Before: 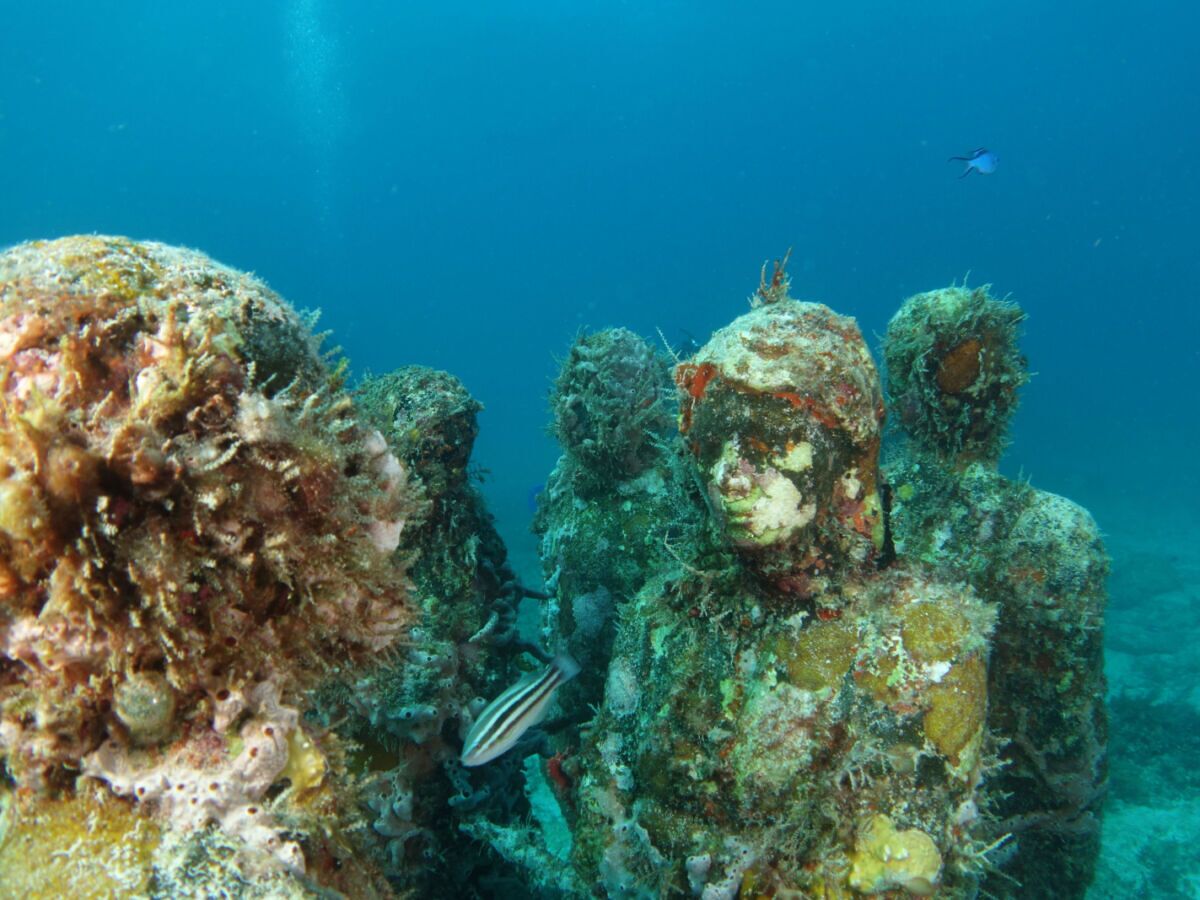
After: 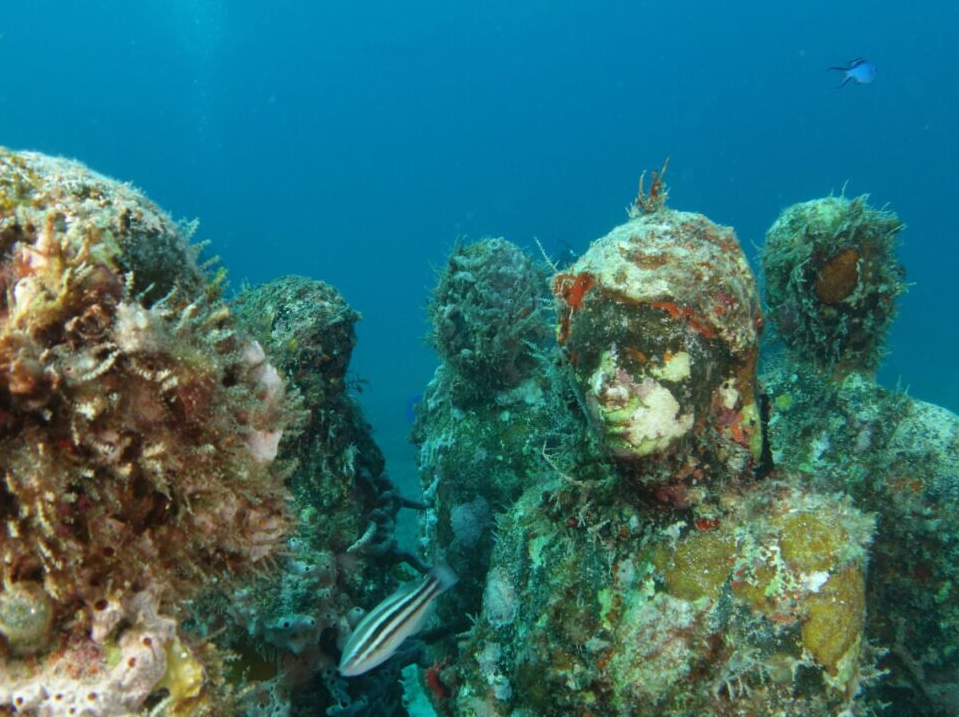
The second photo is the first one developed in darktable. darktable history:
crop and rotate: left 10.24%, top 10.014%, right 9.837%, bottom 10.238%
